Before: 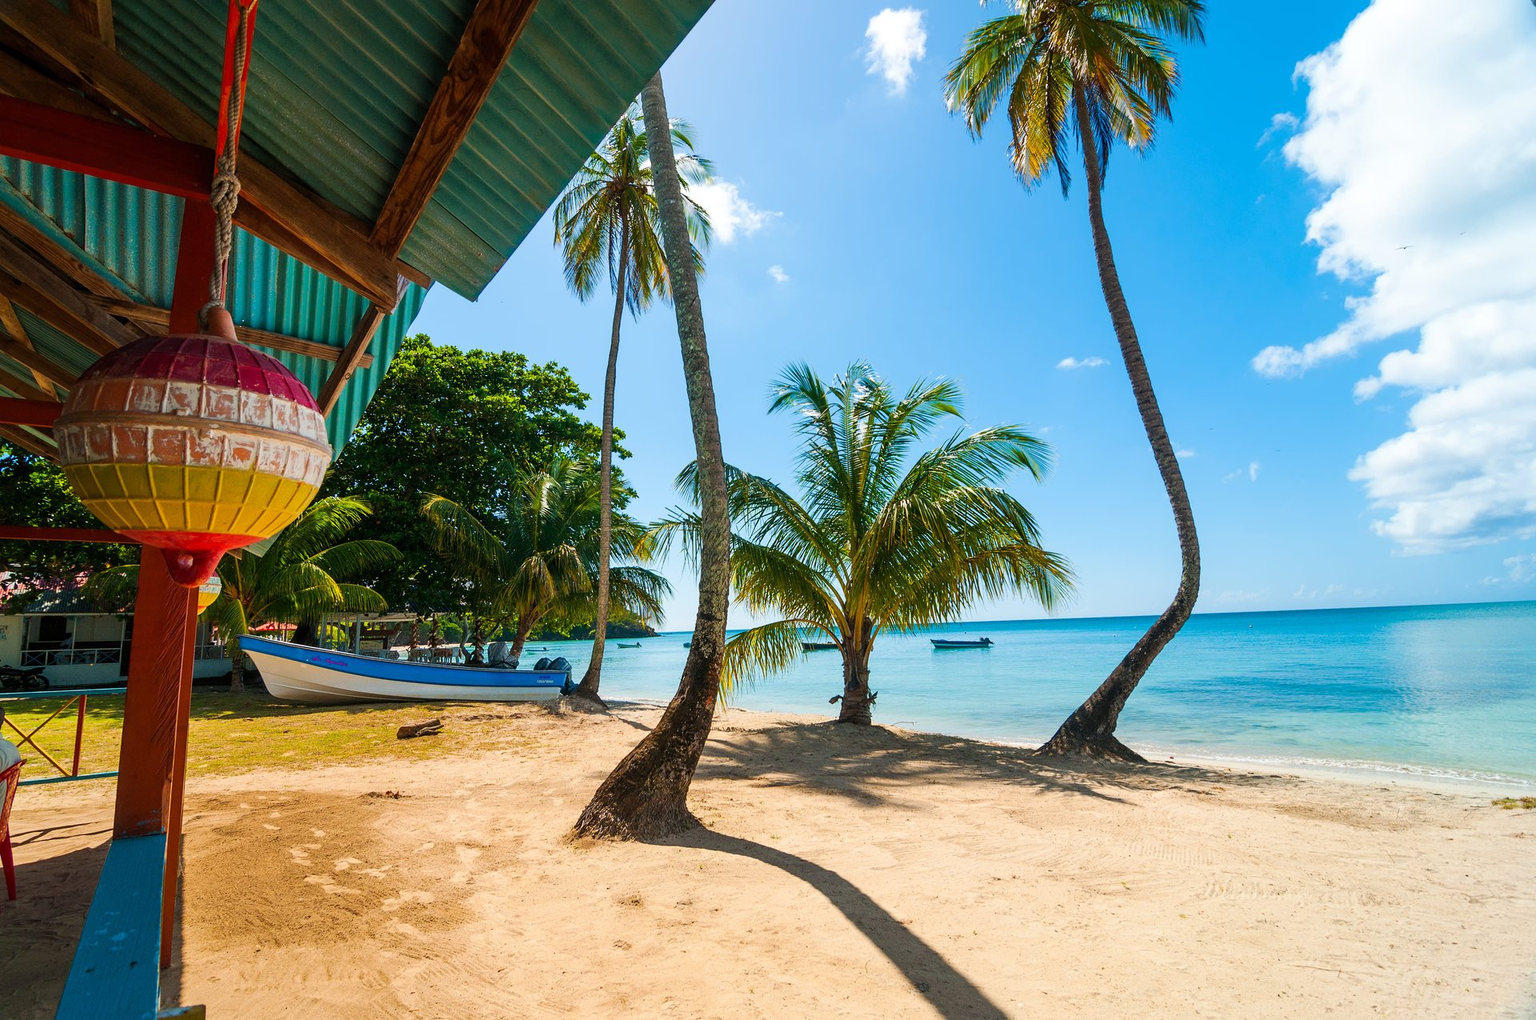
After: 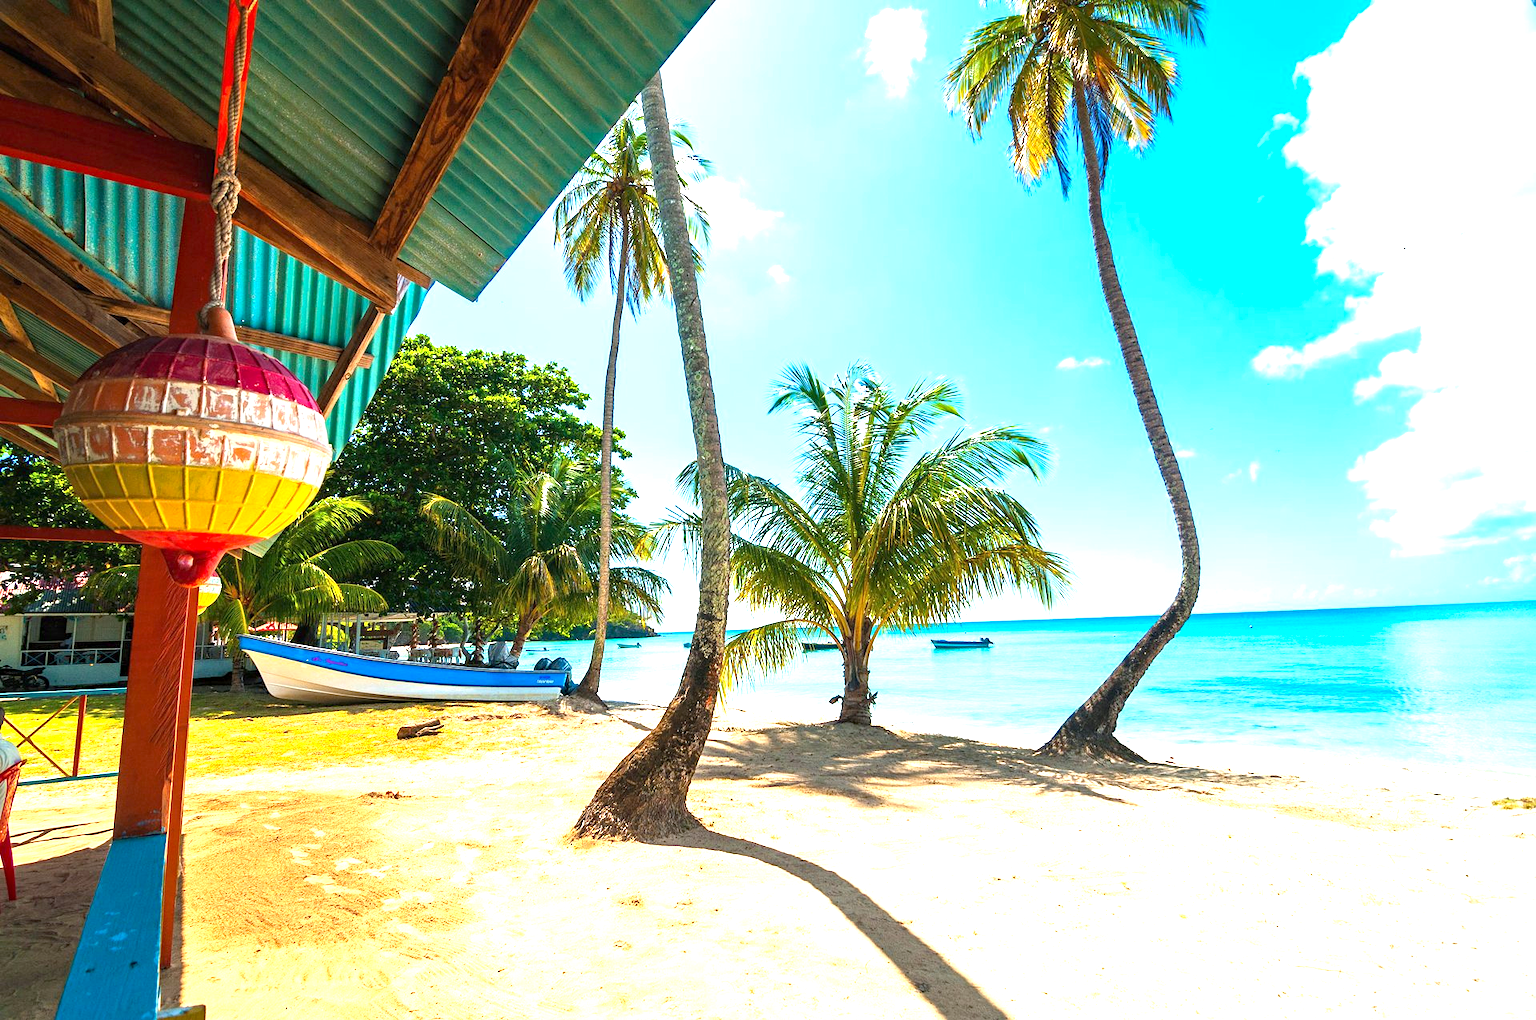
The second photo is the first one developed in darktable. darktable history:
exposure: black level correction 0, exposure 1.45 EV, compensate exposure bias true, compensate highlight preservation false
haze removal: compatibility mode true, adaptive false
